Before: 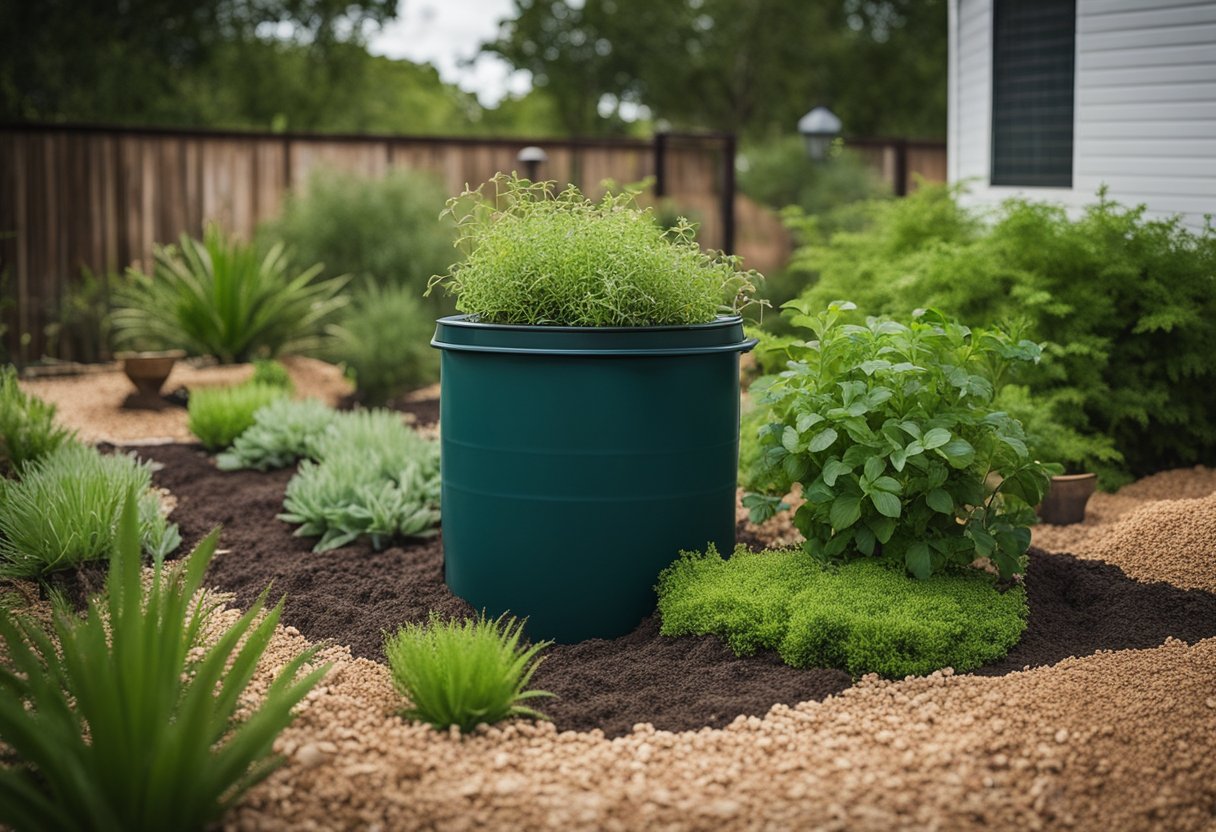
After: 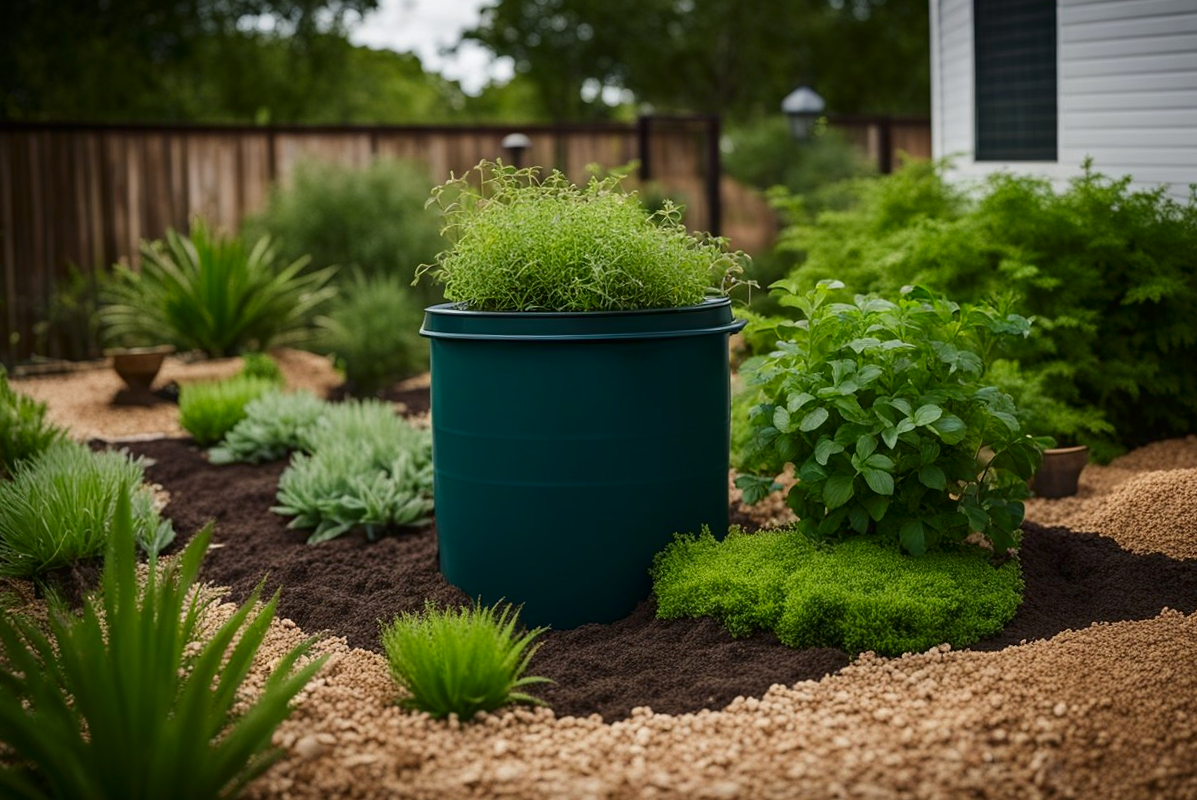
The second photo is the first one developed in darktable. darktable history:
contrast brightness saturation: contrast 0.07, brightness -0.14, saturation 0.11
rotate and perspective: rotation -1.42°, crop left 0.016, crop right 0.984, crop top 0.035, crop bottom 0.965
